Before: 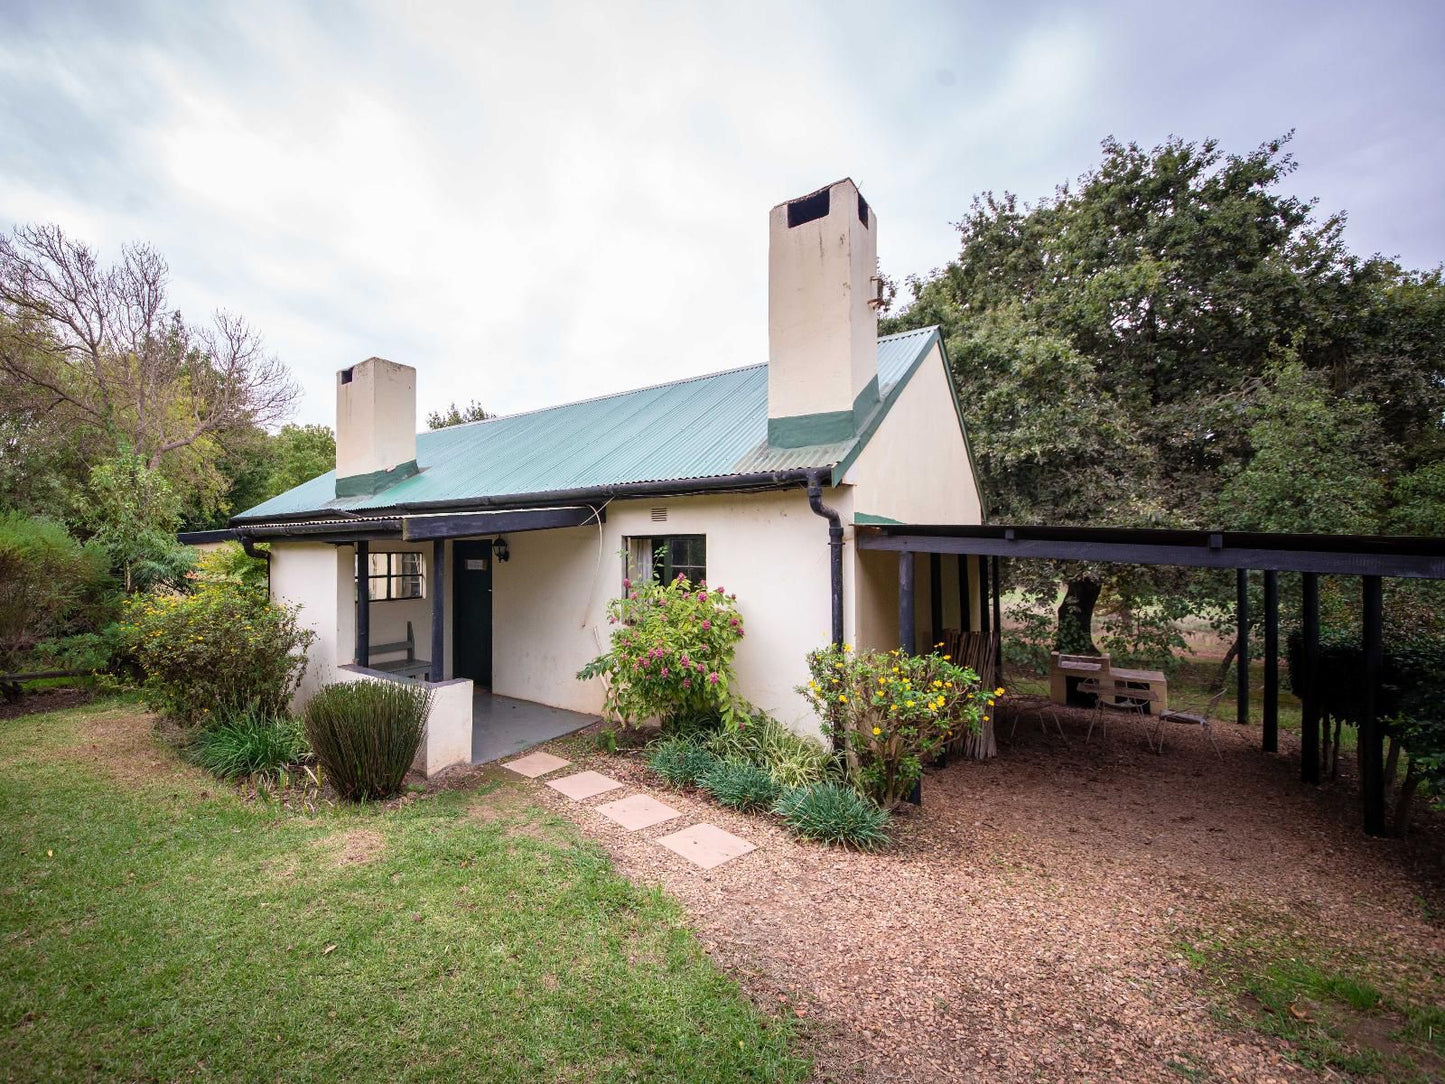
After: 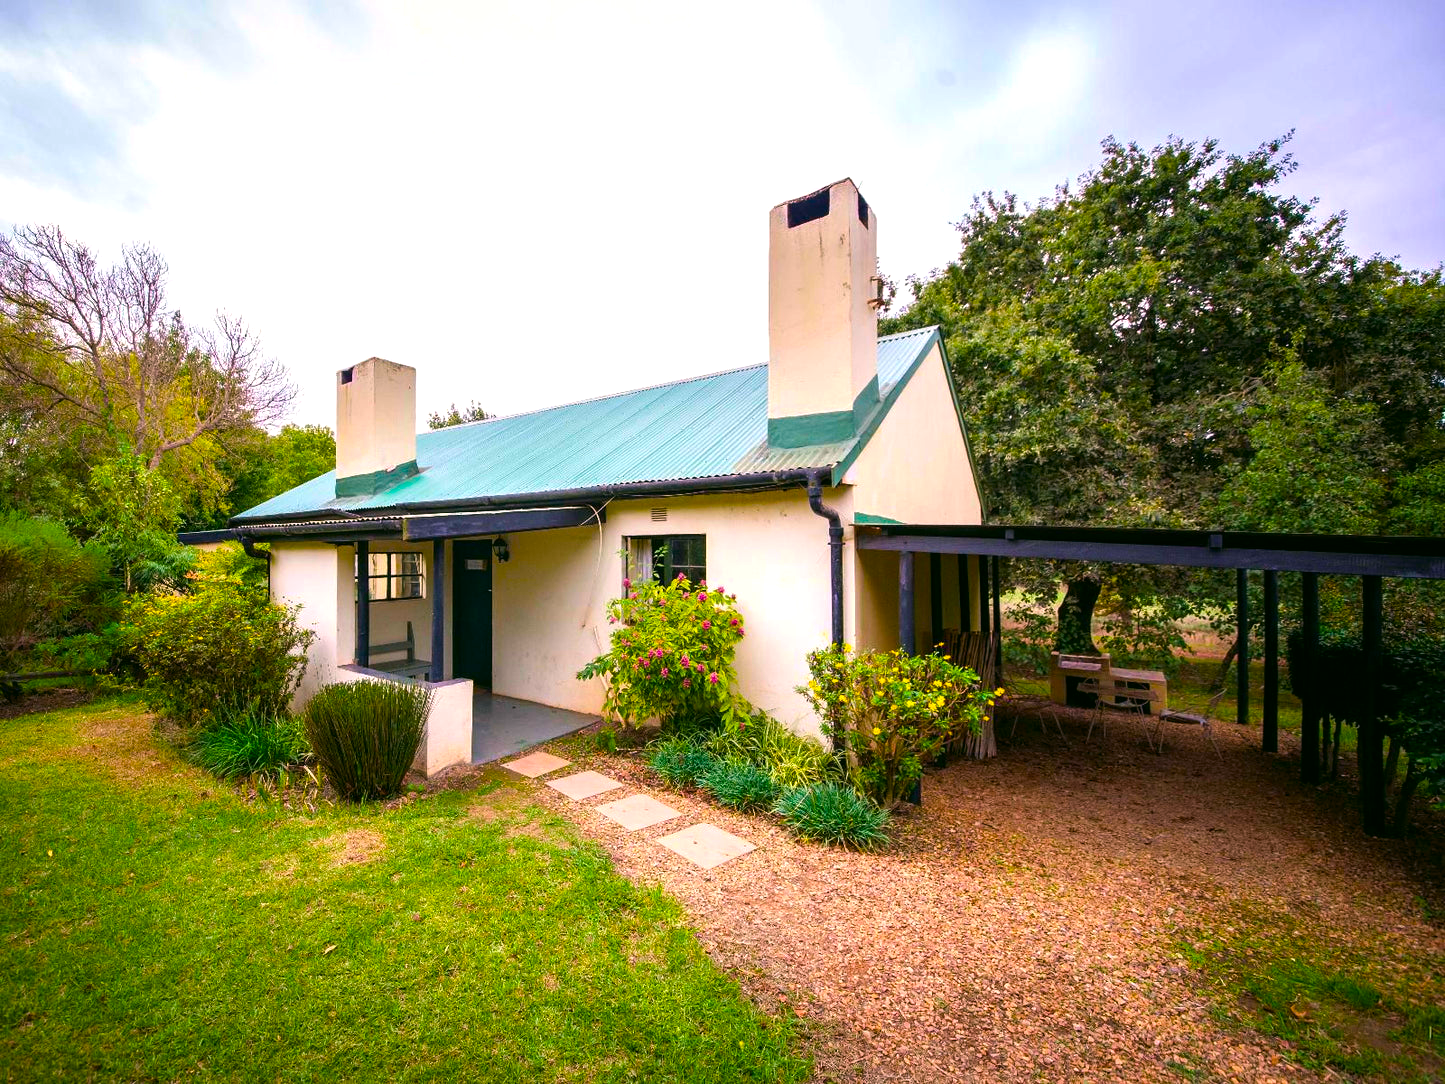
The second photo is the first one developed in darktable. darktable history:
color correction: highlights a* 4.15, highlights b* 4.93, shadows a* -7.52, shadows b* 4.55
color balance rgb: shadows lift › chroma 0.858%, shadows lift › hue 113.19°, linear chroma grading › shadows 10.69%, linear chroma grading › highlights 9.021%, linear chroma grading › global chroma 14.896%, linear chroma grading › mid-tones 14.959%, perceptual saturation grading › global saturation 19.63%, perceptual brilliance grading › highlights 8.729%, perceptual brilliance grading › mid-tones 3.409%, perceptual brilliance grading › shadows 2.191%, global vibrance 50.435%
levels: levels [0, 0.51, 1]
